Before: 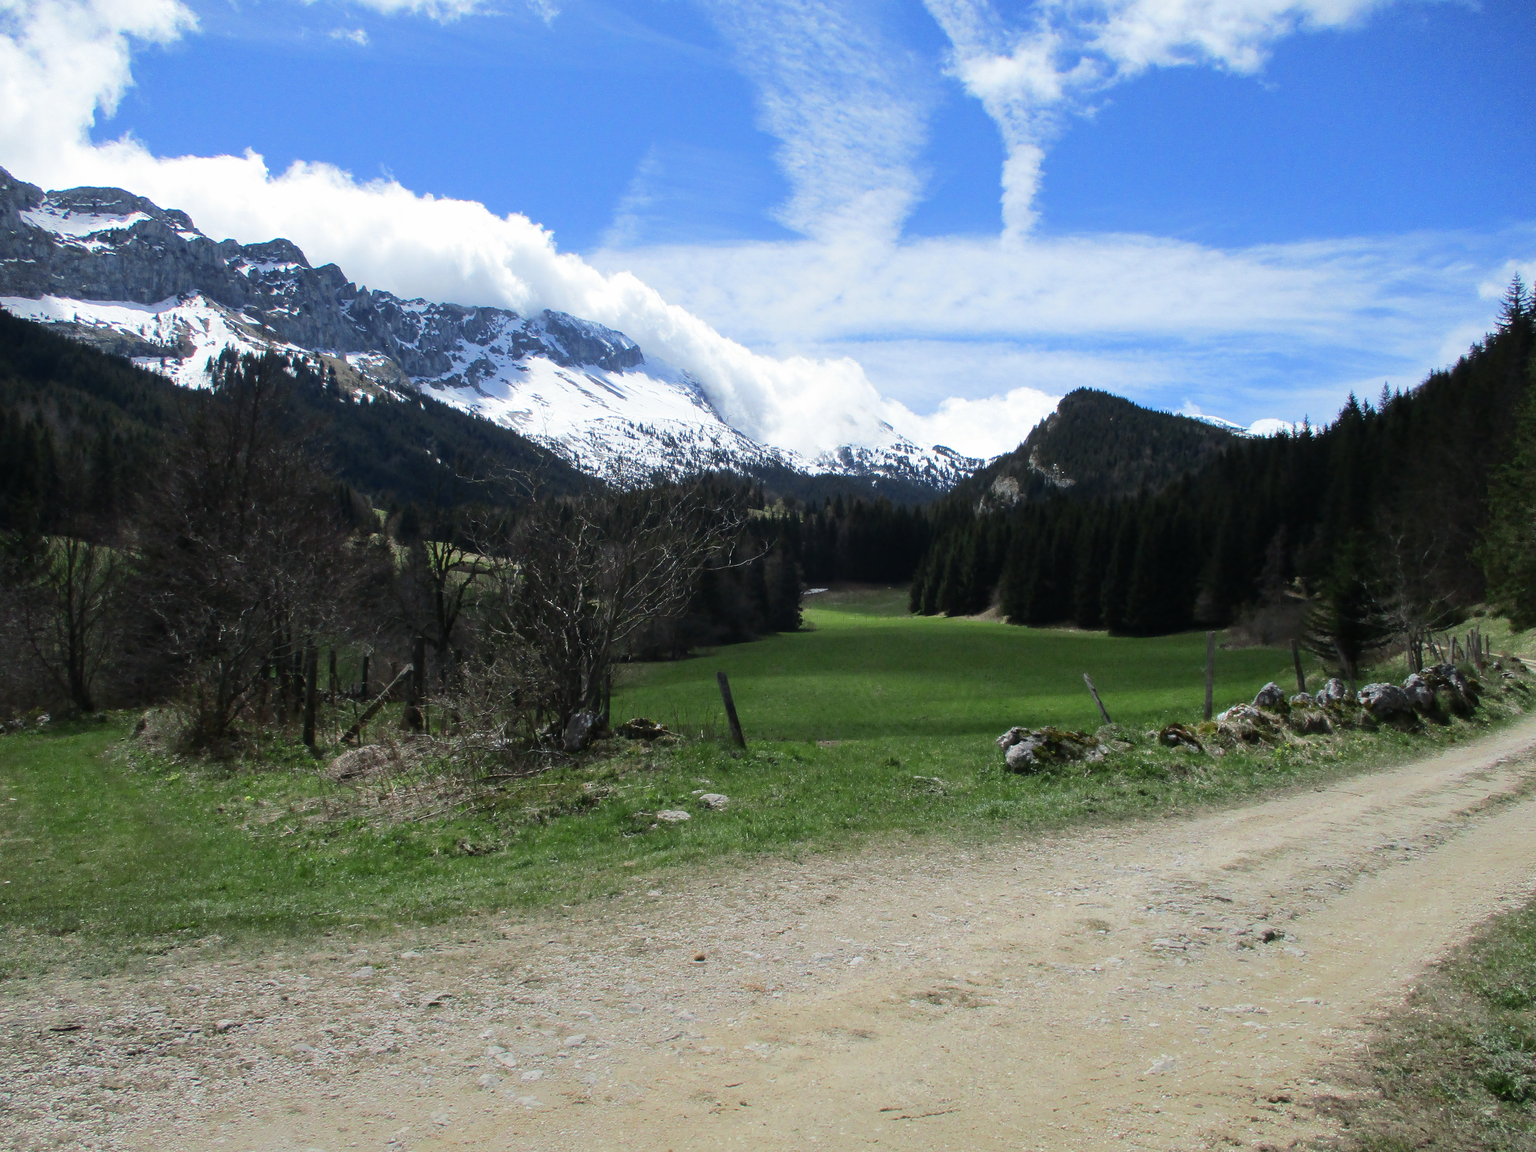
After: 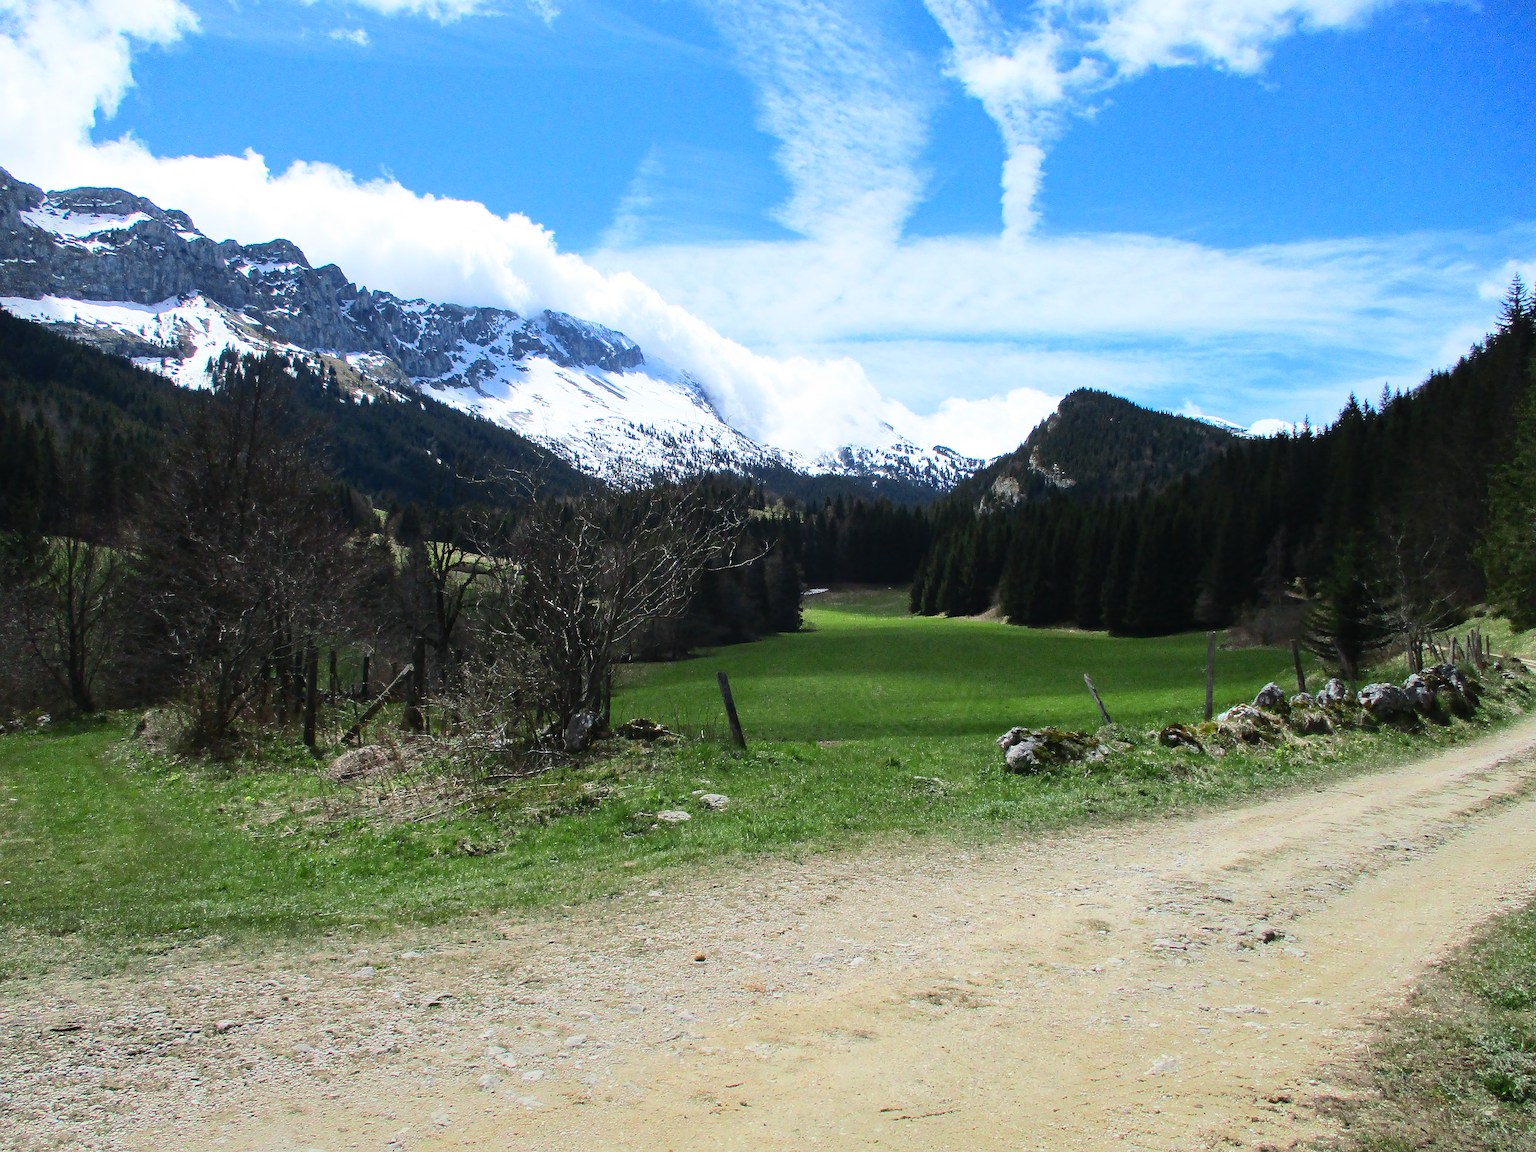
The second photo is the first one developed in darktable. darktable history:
sharpen: on, module defaults
contrast brightness saturation: contrast 0.203, brightness 0.157, saturation 0.218
haze removal: compatibility mode true, adaptive false
